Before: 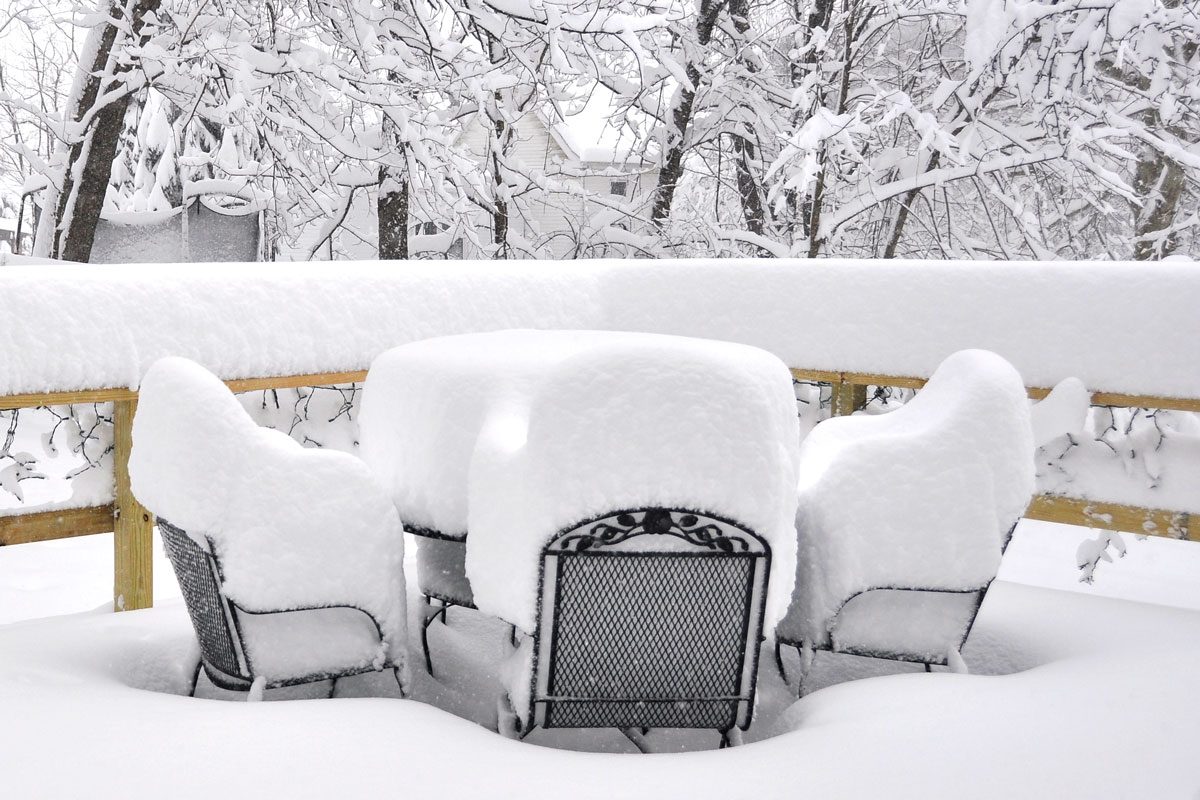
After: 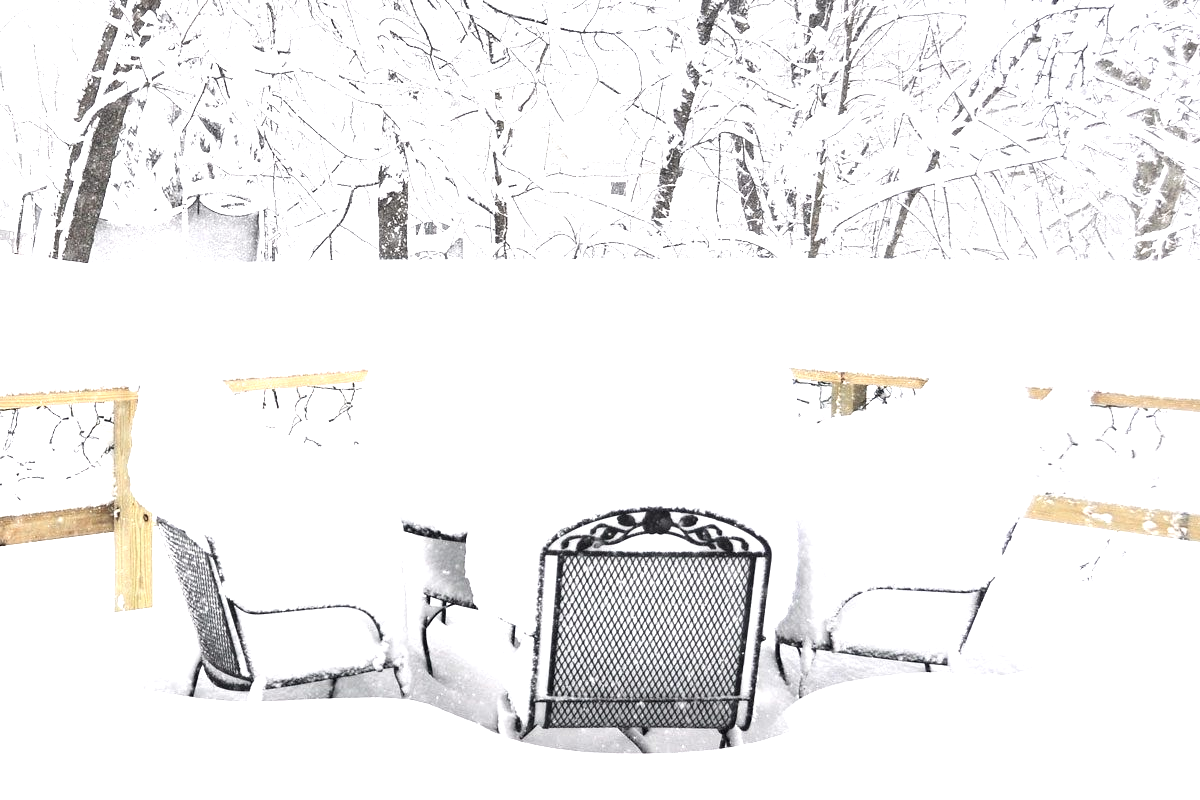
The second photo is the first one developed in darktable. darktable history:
contrast brightness saturation: contrast 0.101, saturation -0.357
exposure: black level correction 0, exposure 1.465 EV, compensate highlight preservation false
